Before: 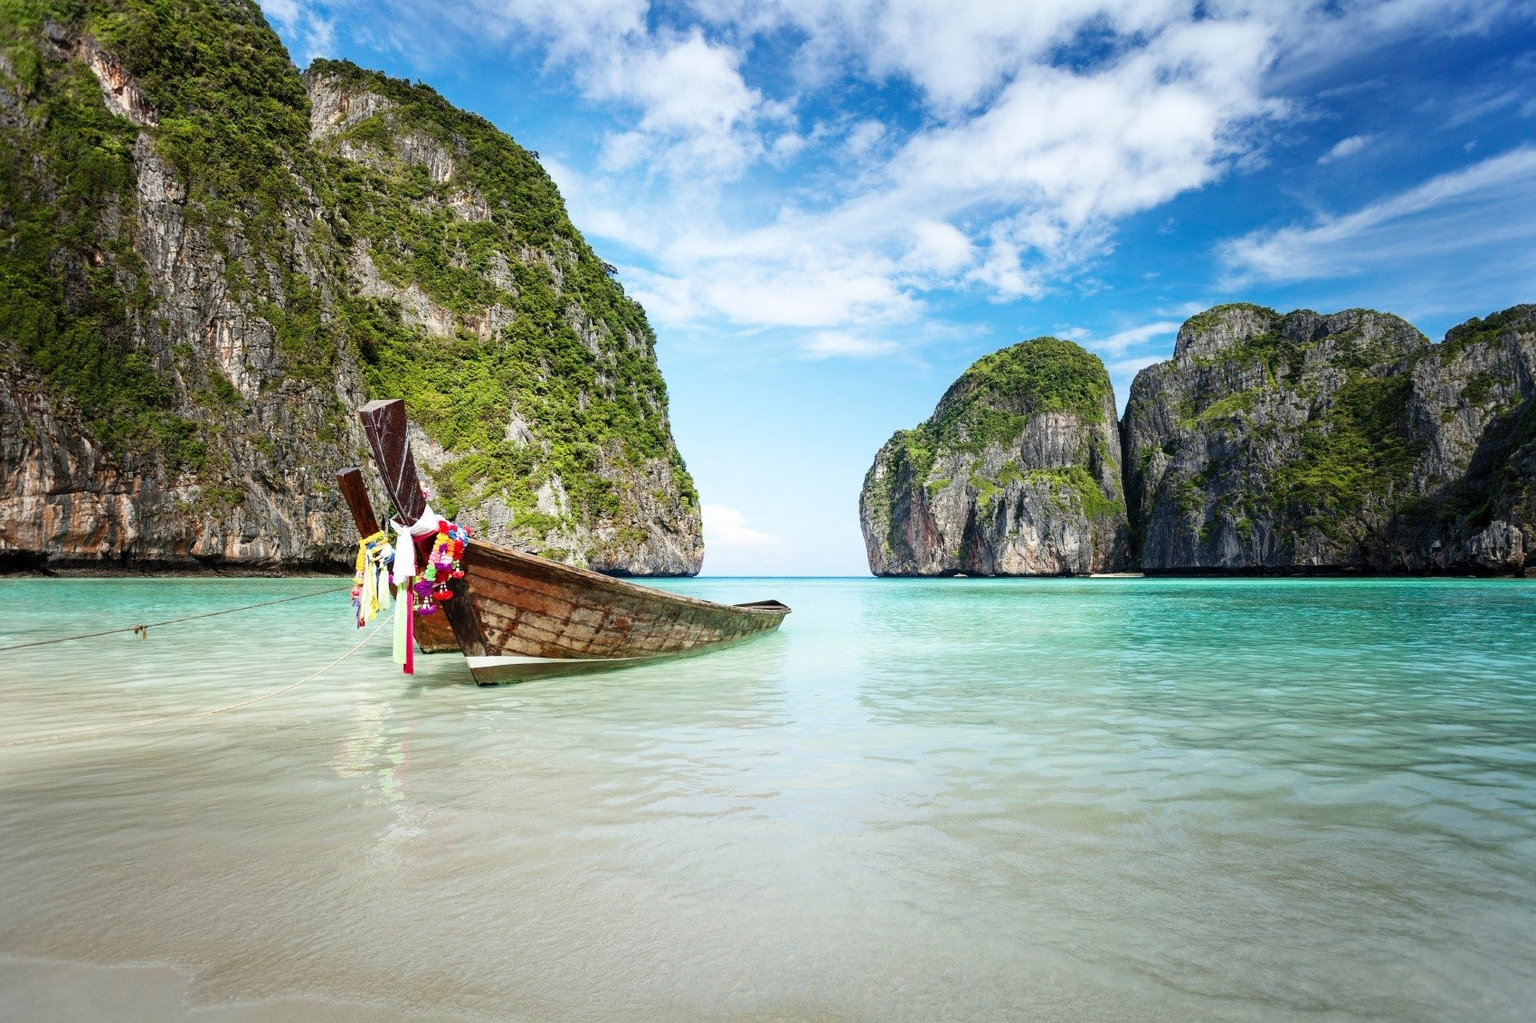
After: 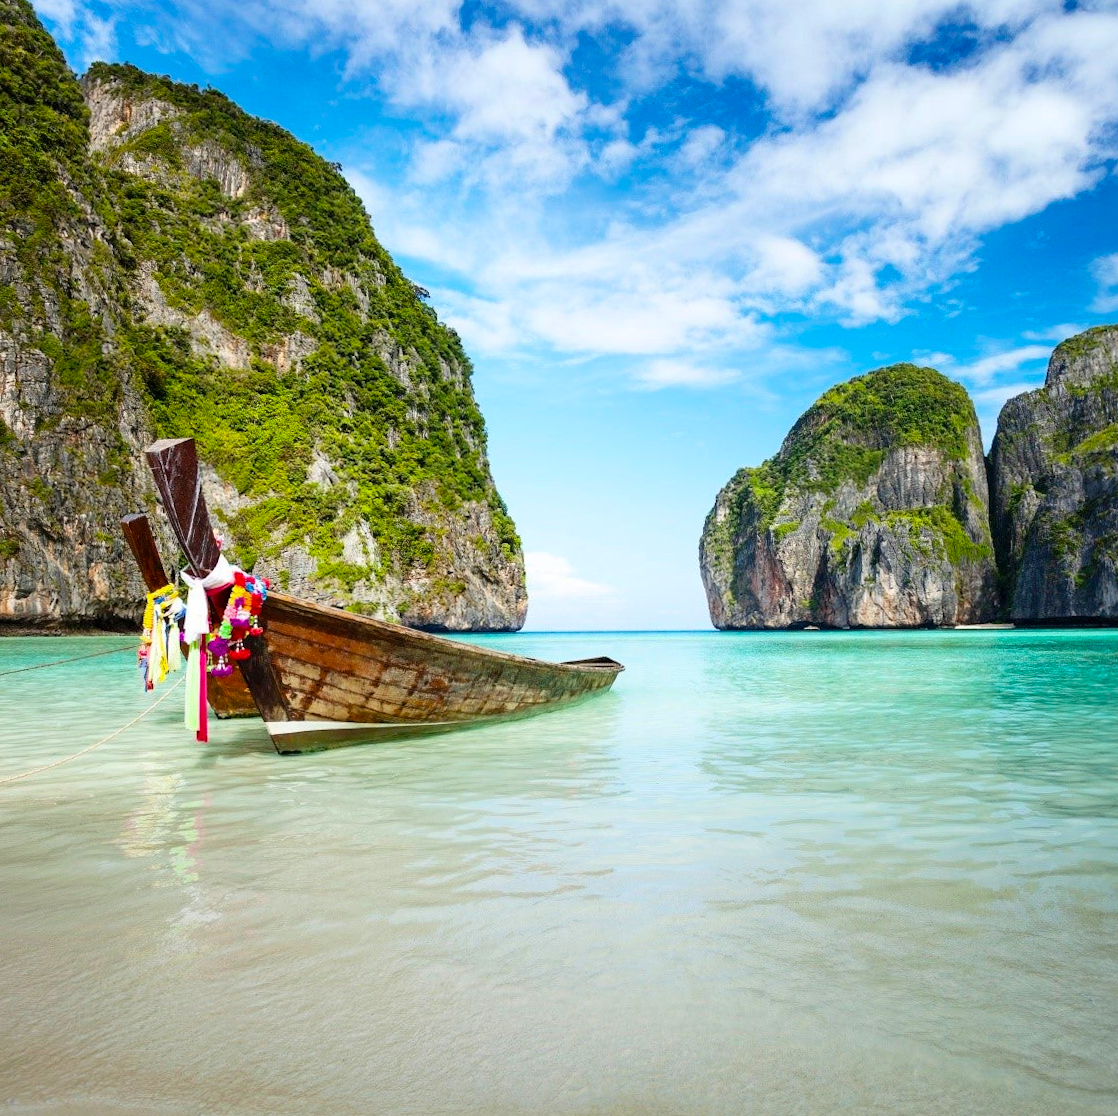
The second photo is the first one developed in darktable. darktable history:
rotate and perspective: rotation -0.45°, automatic cropping original format, crop left 0.008, crop right 0.992, crop top 0.012, crop bottom 0.988
crop and rotate: left 14.385%, right 18.948%
color balance rgb: perceptual saturation grading › global saturation 25%, global vibrance 20%
